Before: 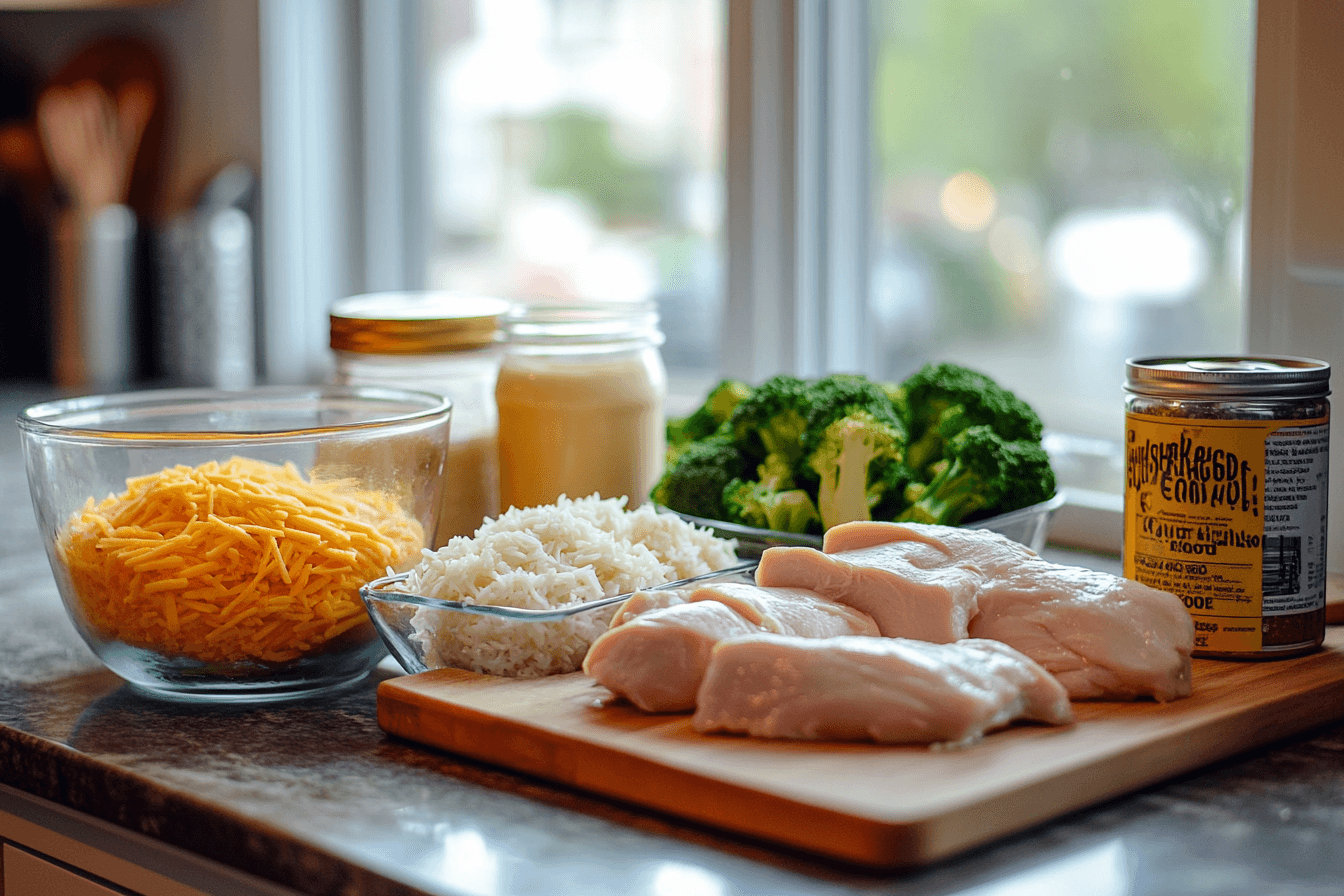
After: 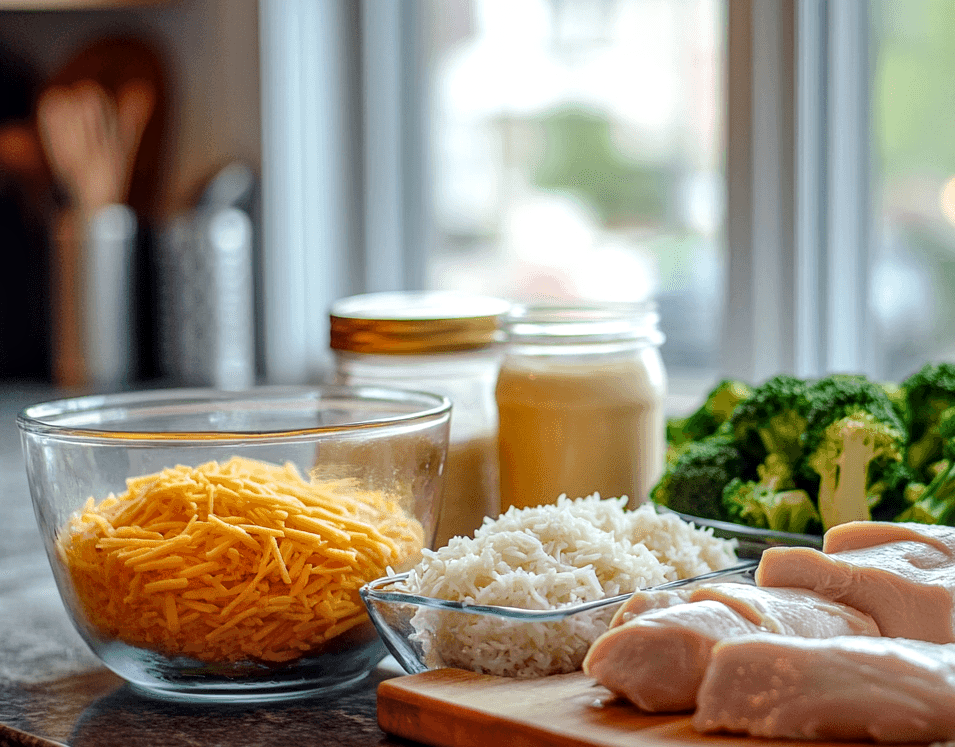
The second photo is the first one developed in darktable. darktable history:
local contrast: on, module defaults
crop: right 28.885%, bottom 16.626%
